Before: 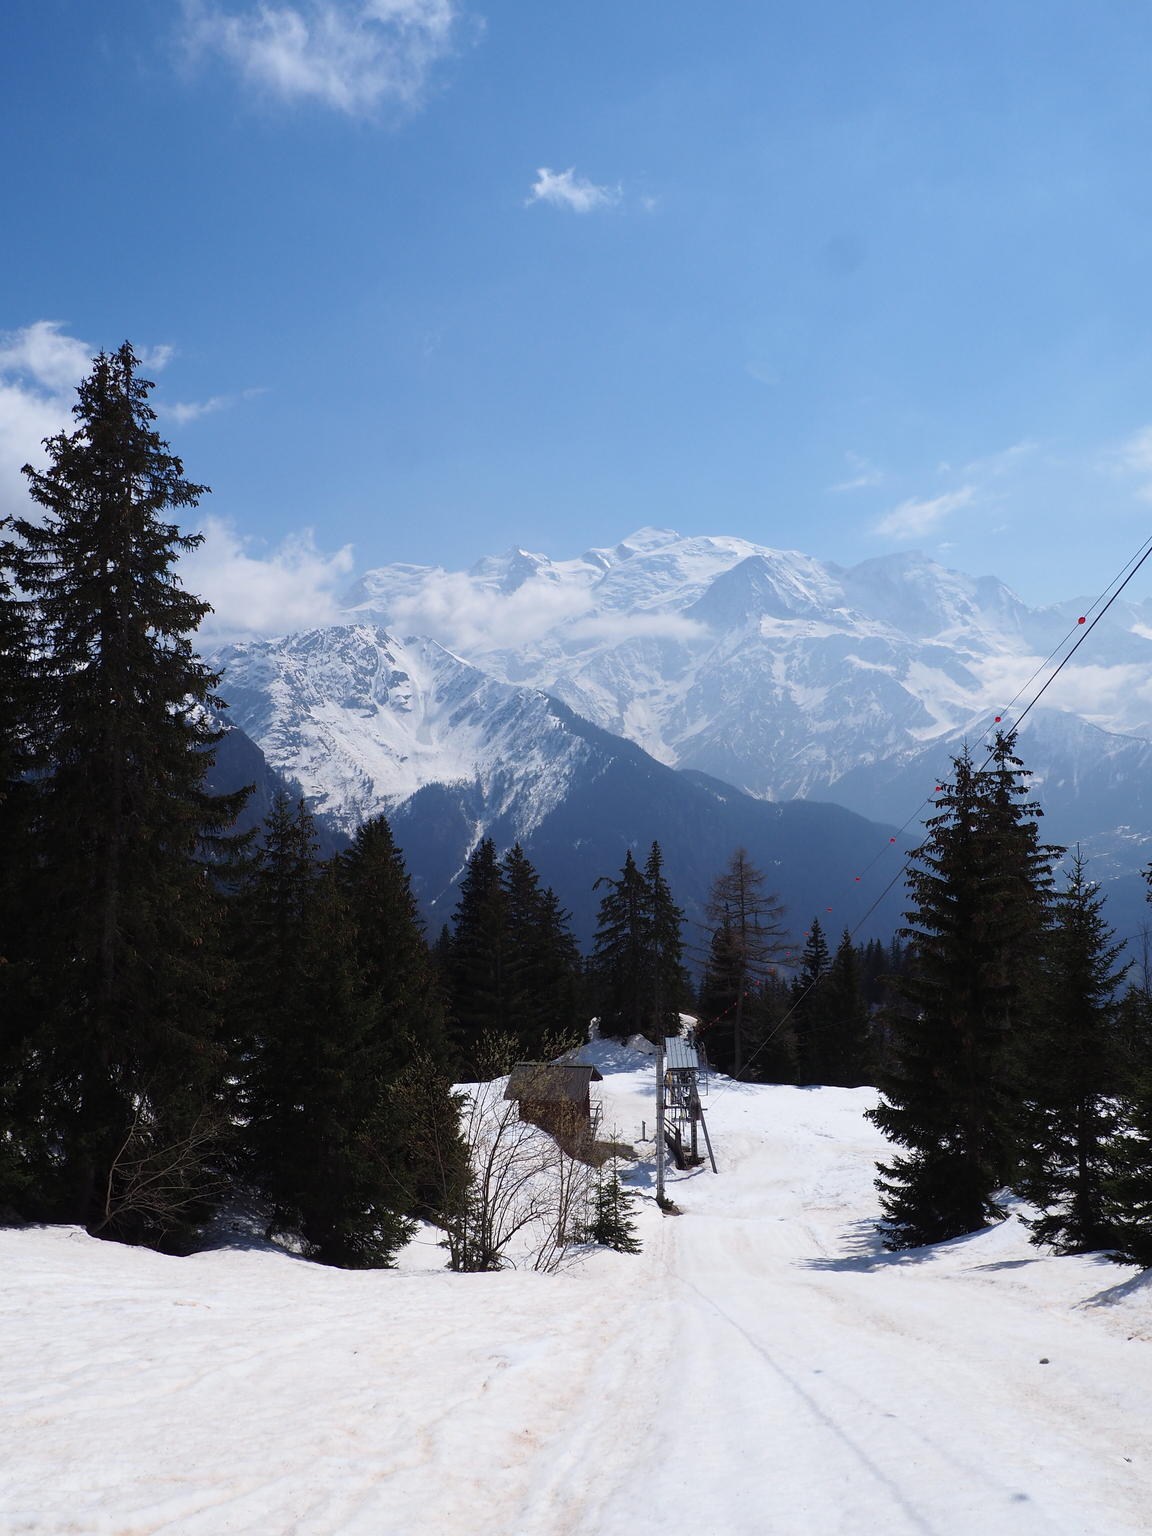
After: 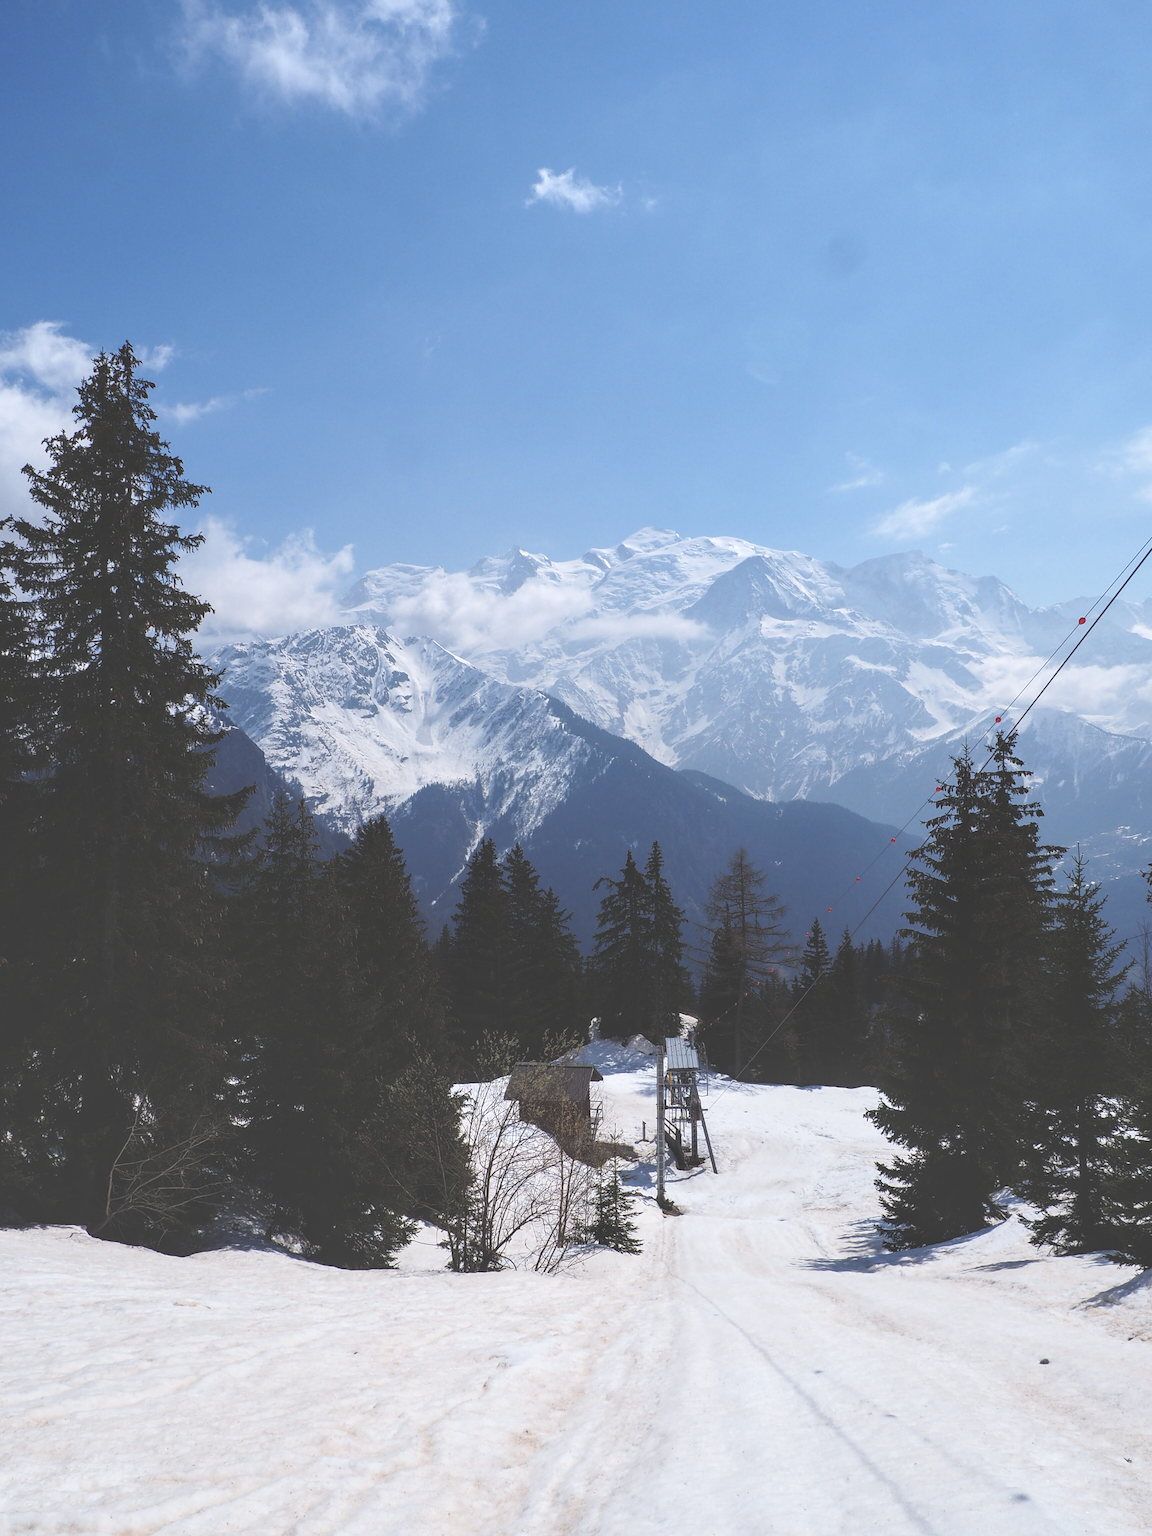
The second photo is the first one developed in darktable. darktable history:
exposure: black level correction -0.041, exposure 0.064 EV, compensate highlight preservation false
local contrast: detail 130%
